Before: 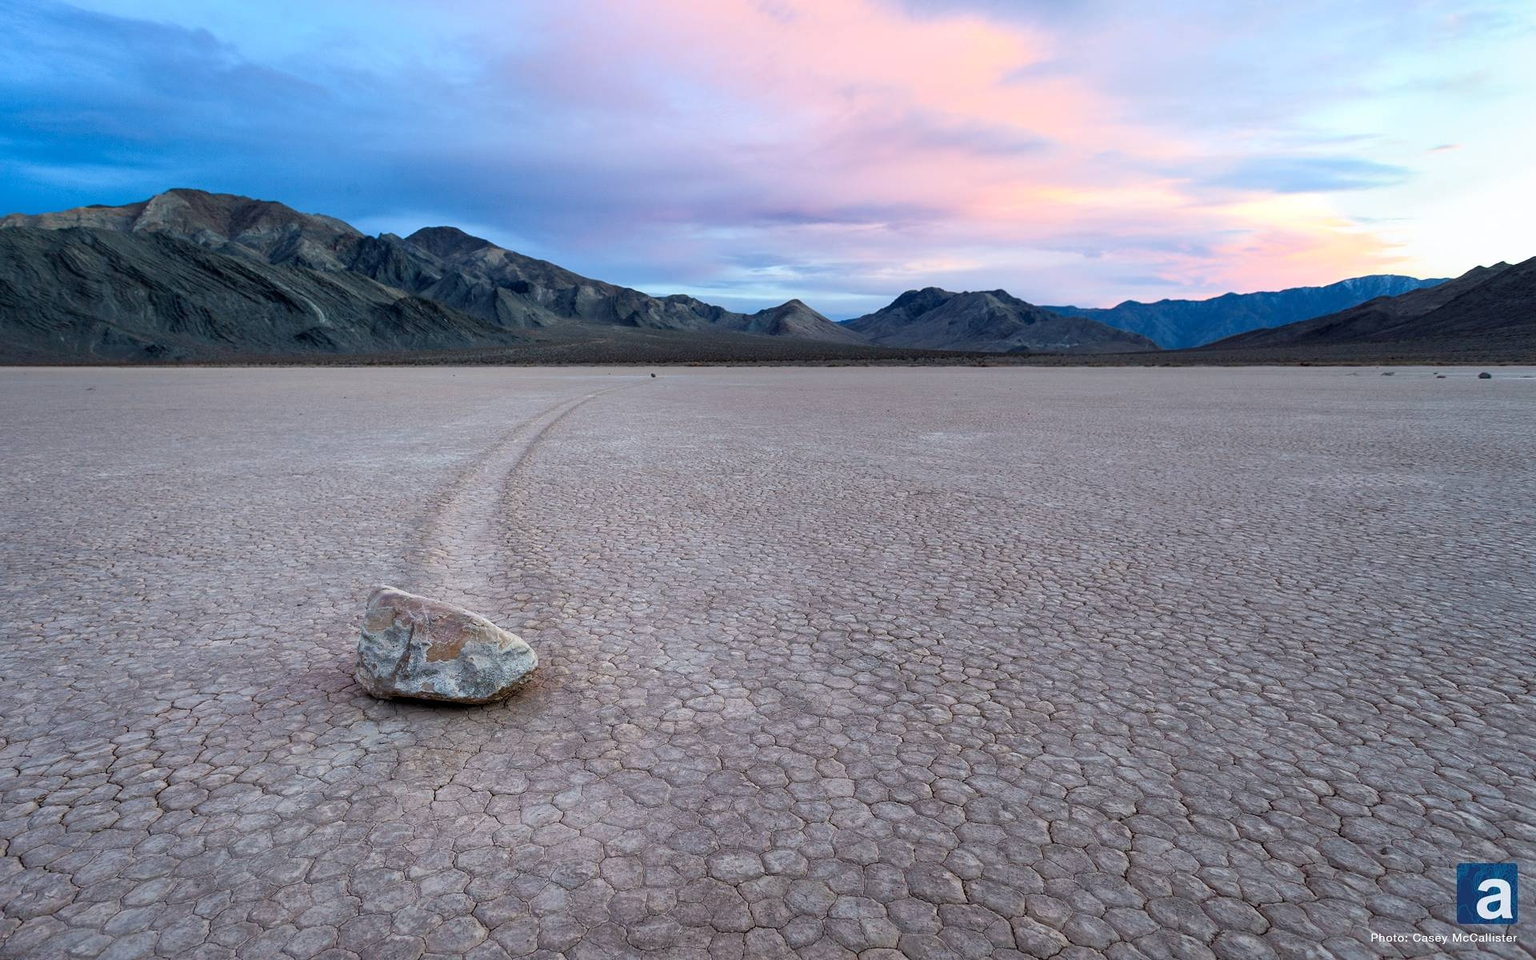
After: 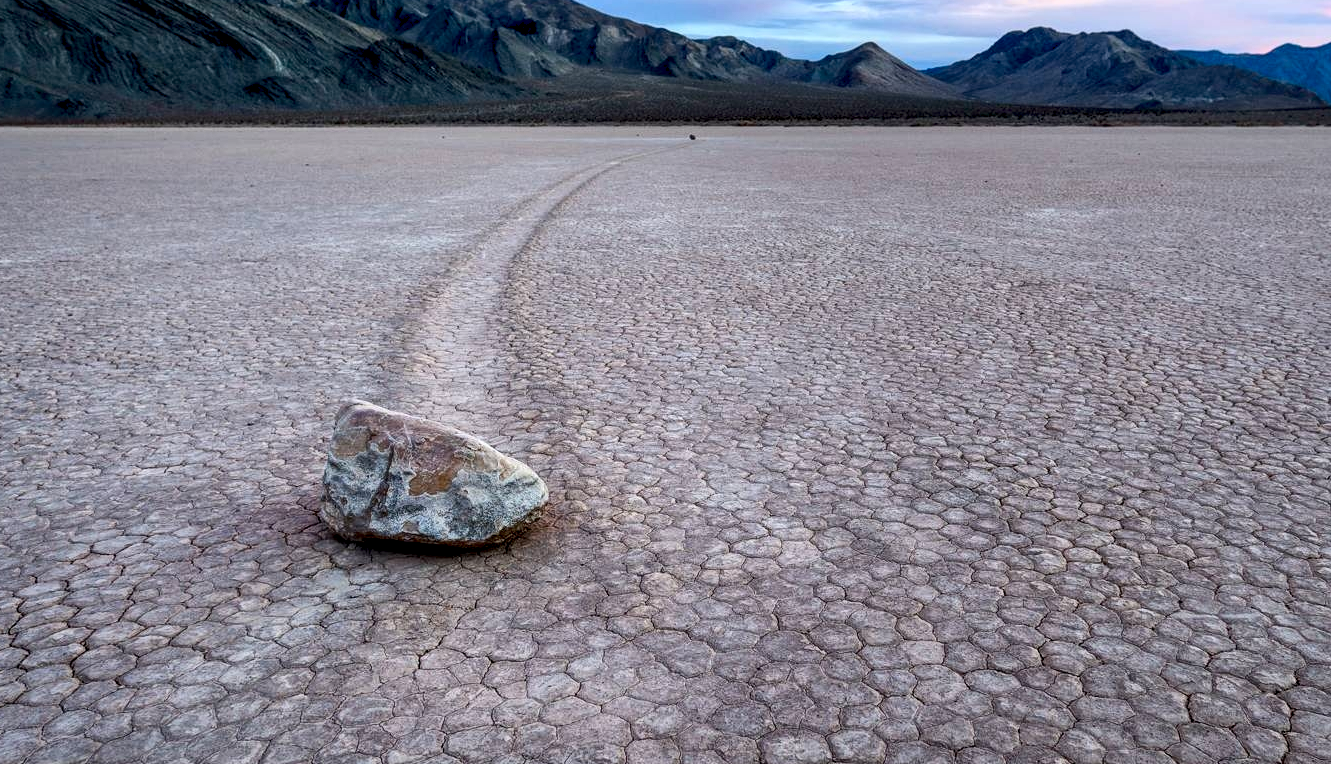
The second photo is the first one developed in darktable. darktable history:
crop: left 6.488%, top 27.668%, right 24.183%, bottom 8.656%
contrast brightness saturation: contrast 0.15, brightness -0.01, saturation 0.1
exposure: black level correction 0.007, exposure 0.093 EV, compensate highlight preservation false
local contrast: detail 130%
